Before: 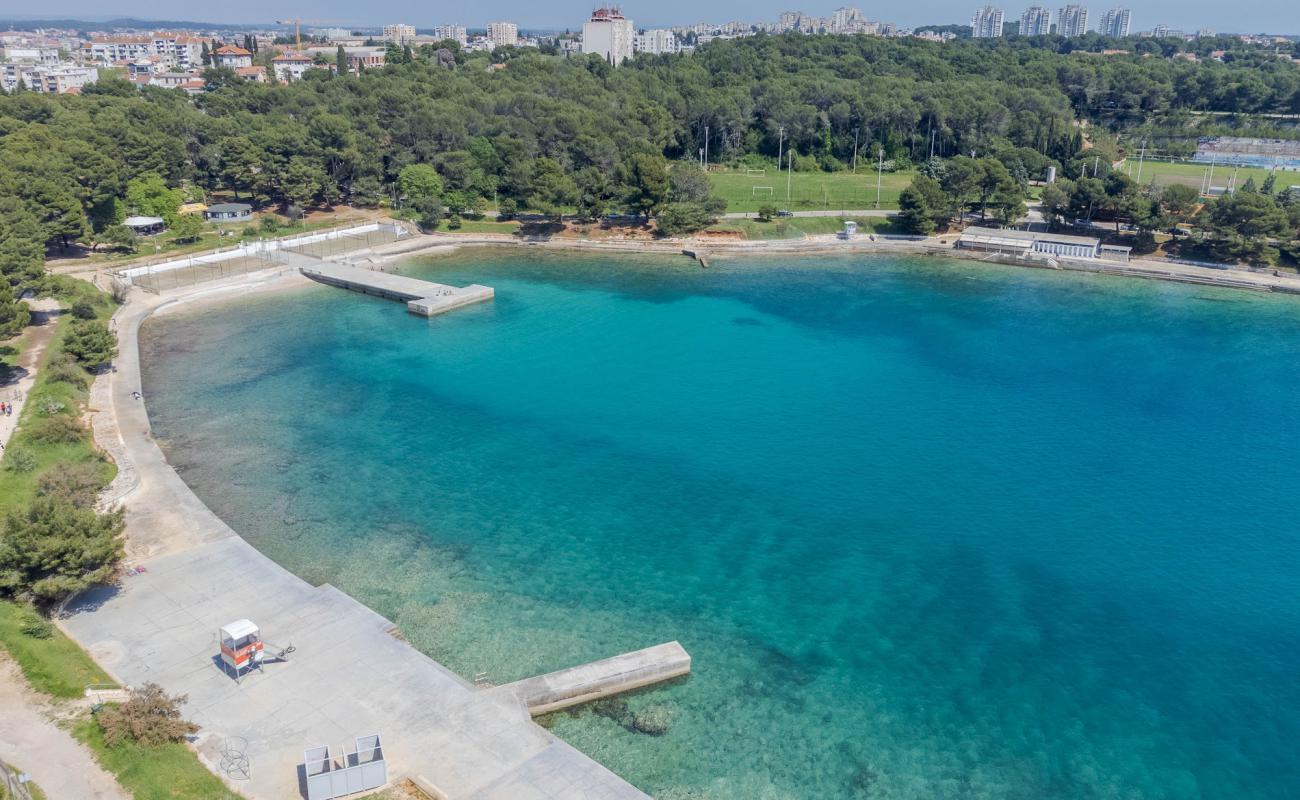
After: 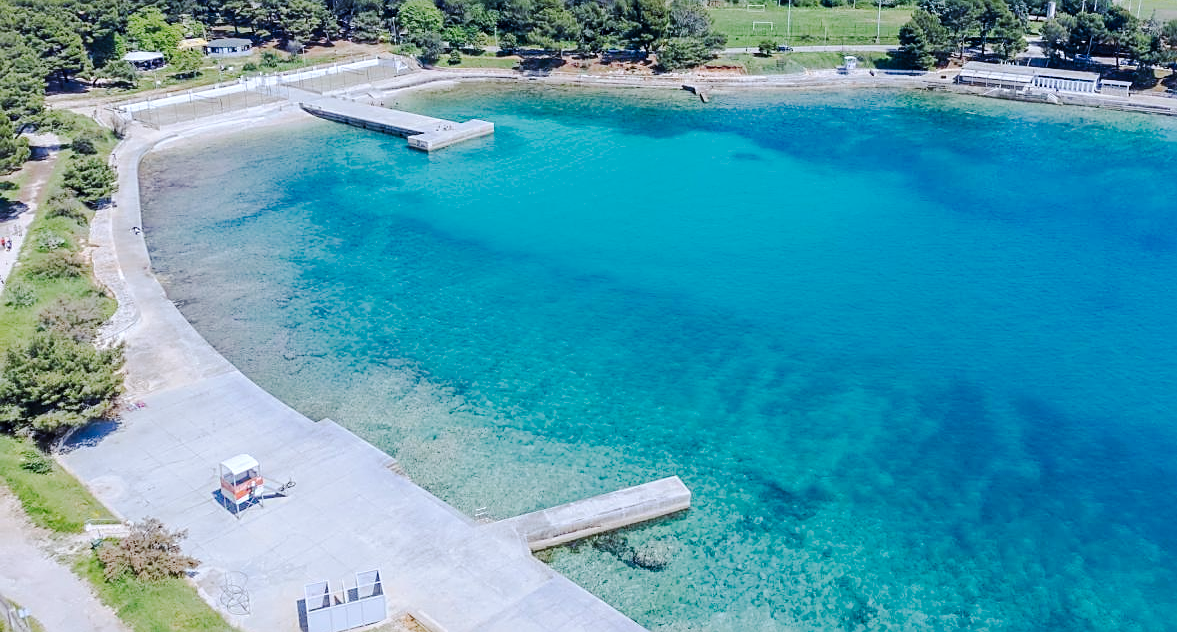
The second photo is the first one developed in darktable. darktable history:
sharpen: amount 0.601
crop: top 20.641%, right 9.403%, bottom 0.253%
tone curve: curves: ch0 [(0, 0) (0.003, 0.002) (0.011, 0.009) (0.025, 0.018) (0.044, 0.03) (0.069, 0.043) (0.1, 0.057) (0.136, 0.079) (0.177, 0.125) (0.224, 0.178) (0.277, 0.255) (0.335, 0.341) (0.399, 0.443) (0.468, 0.553) (0.543, 0.644) (0.623, 0.718) (0.709, 0.779) (0.801, 0.849) (0.898, 0.929) (1, 1)], preserve colors none
color calibration: illuminant custom, x 0.371, y 0.382, temperature 4280.39 K, saturation algorithm version 1 (2020)
